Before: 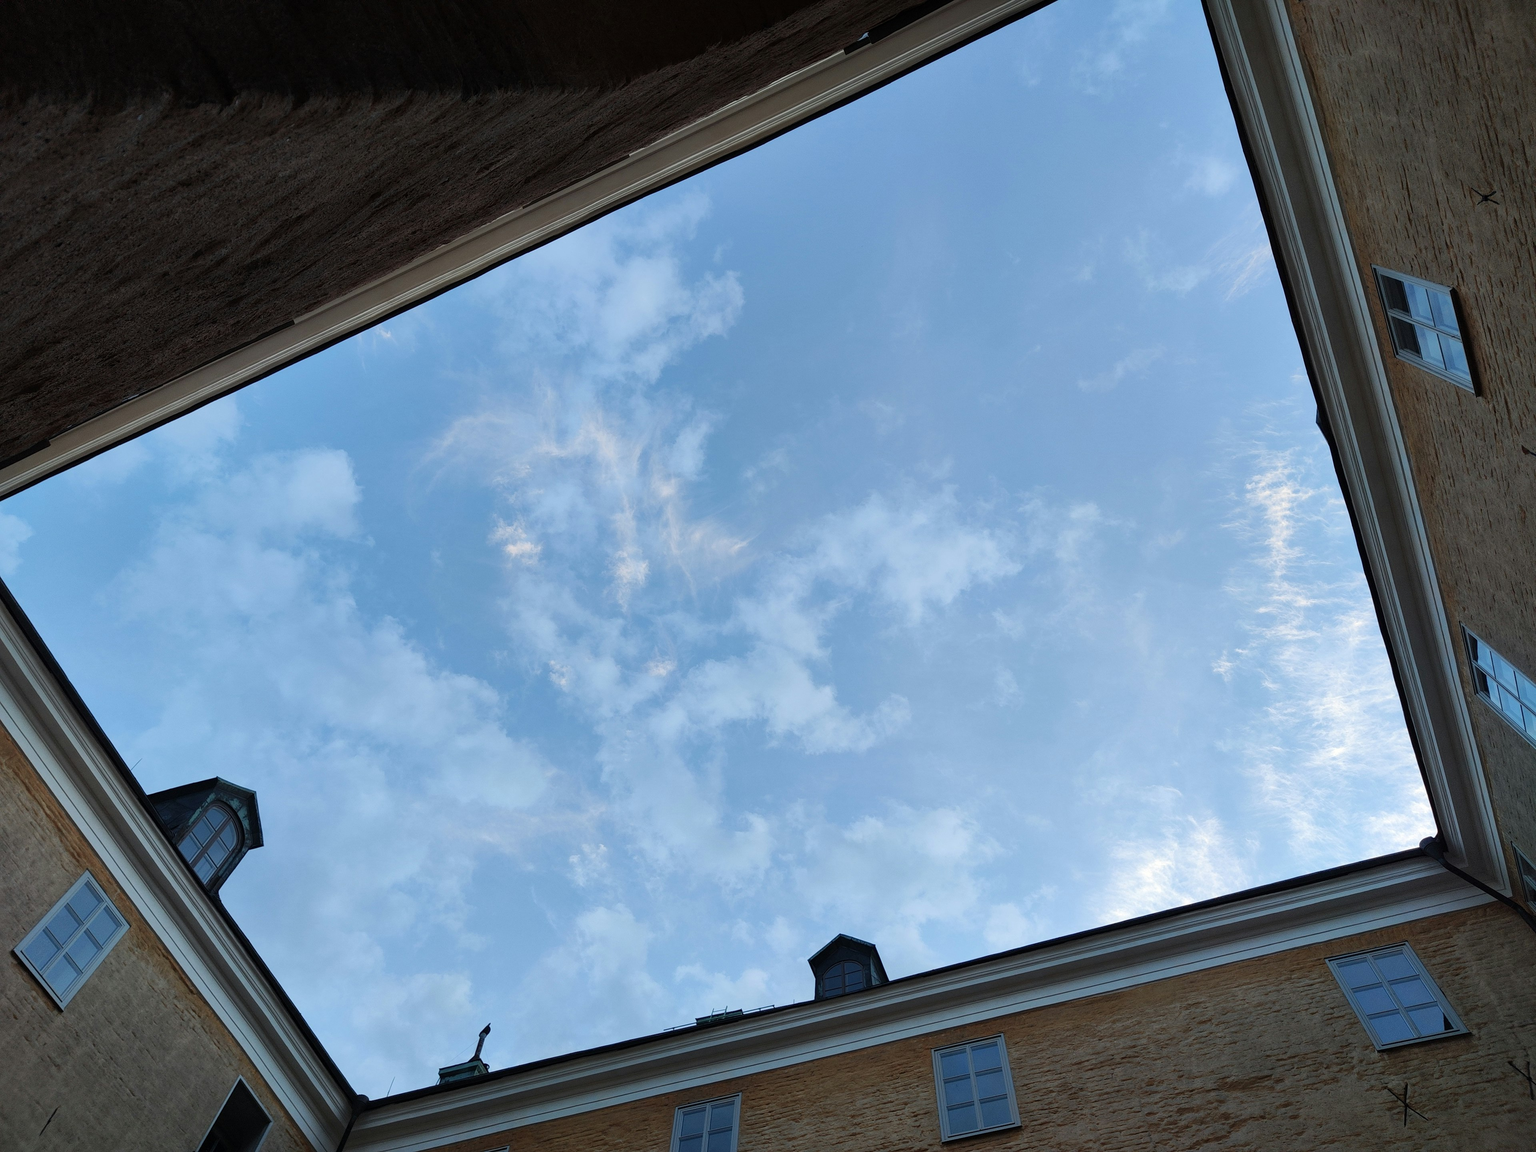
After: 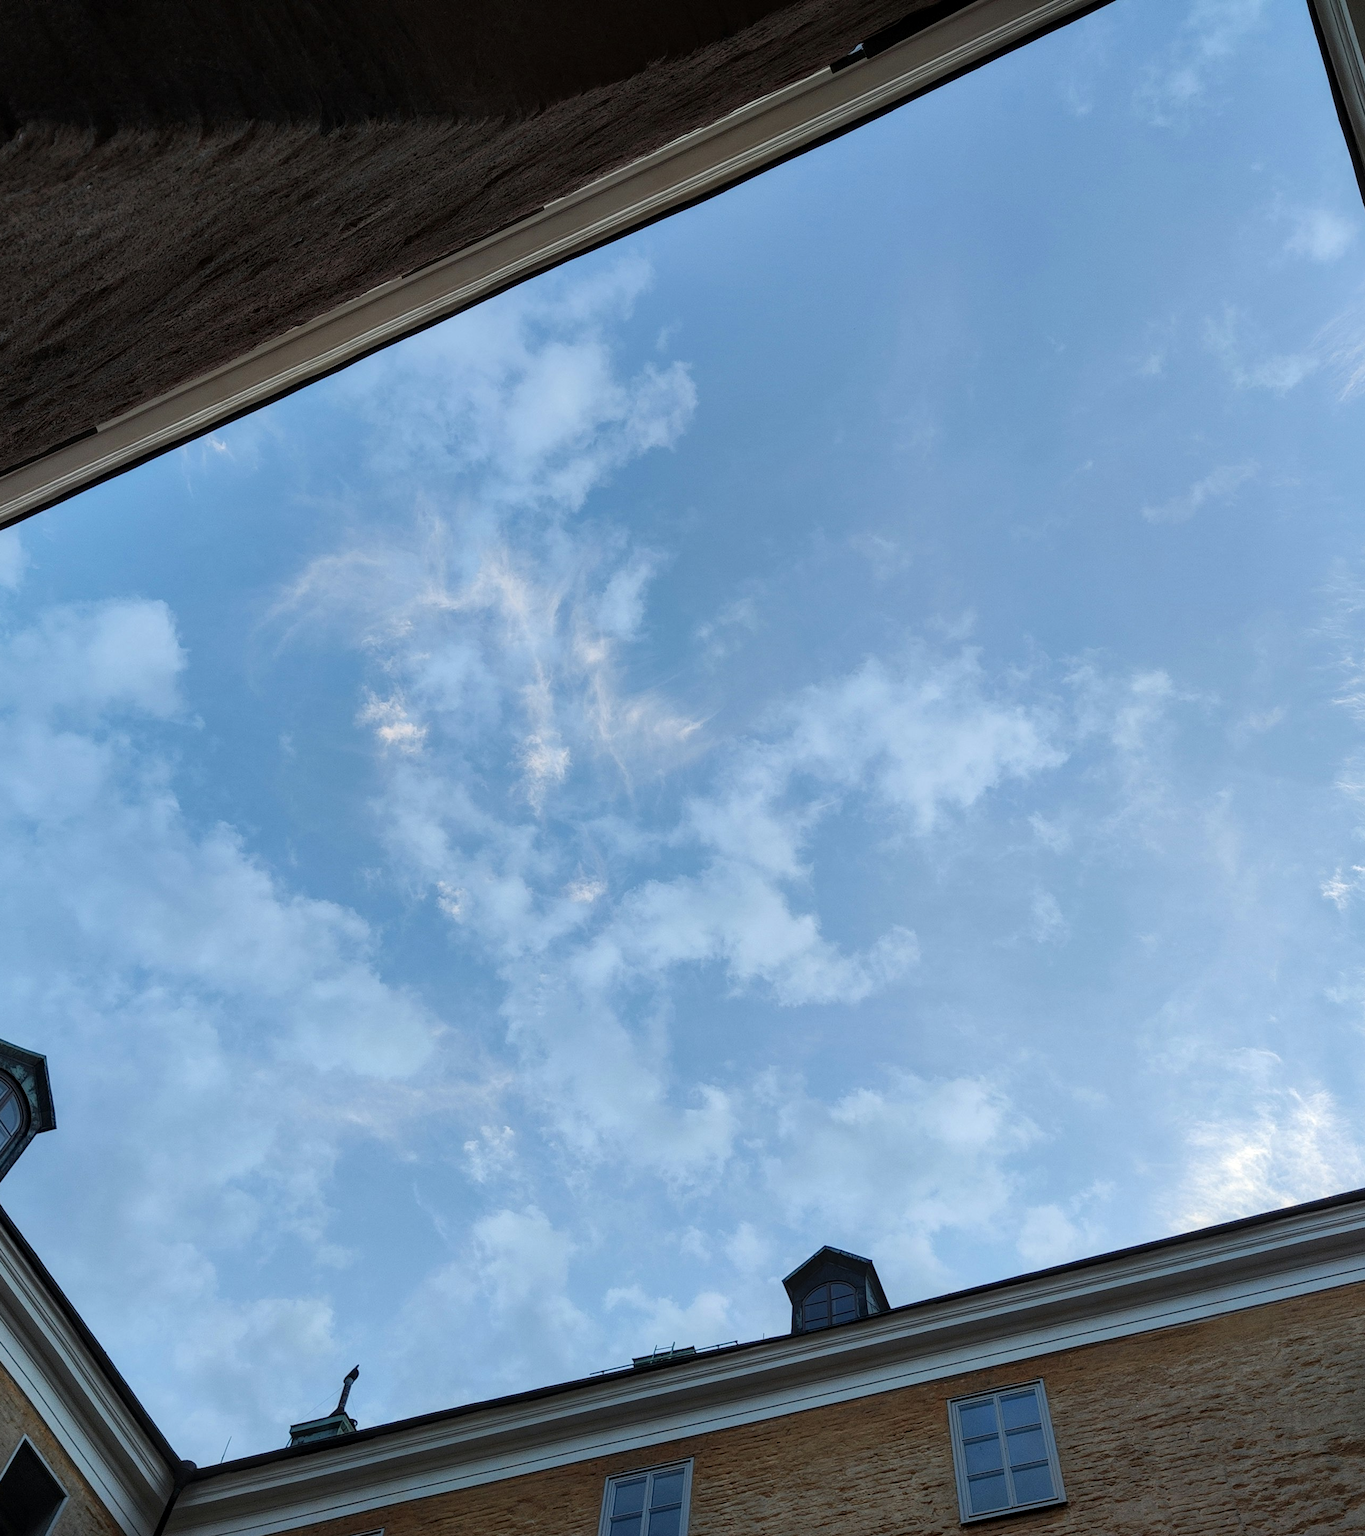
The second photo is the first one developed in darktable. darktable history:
local contrast: on, module defaults
crop and rotate: left 14.436%, right 18.898%
